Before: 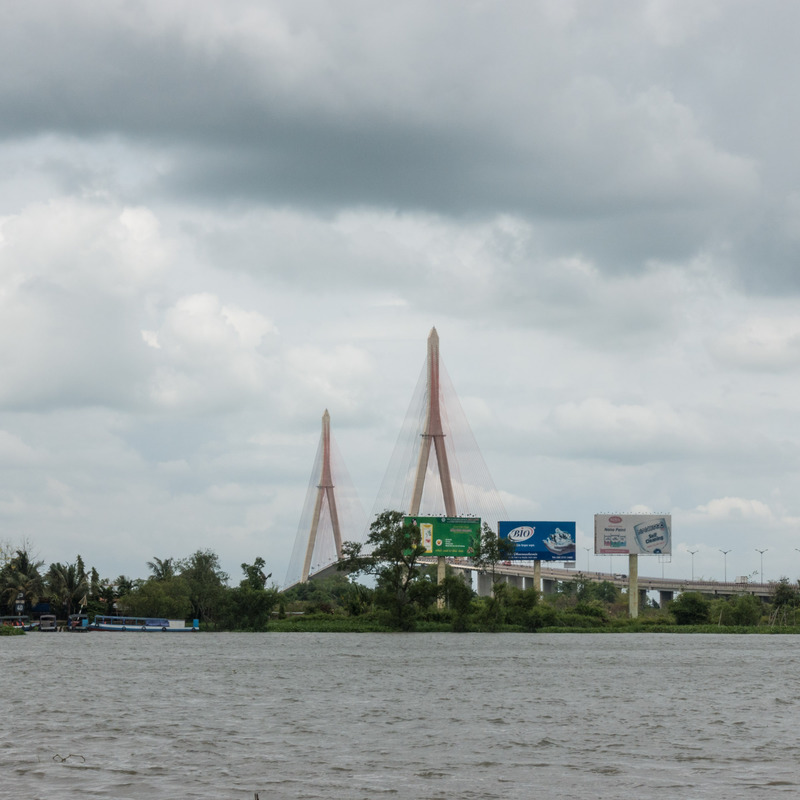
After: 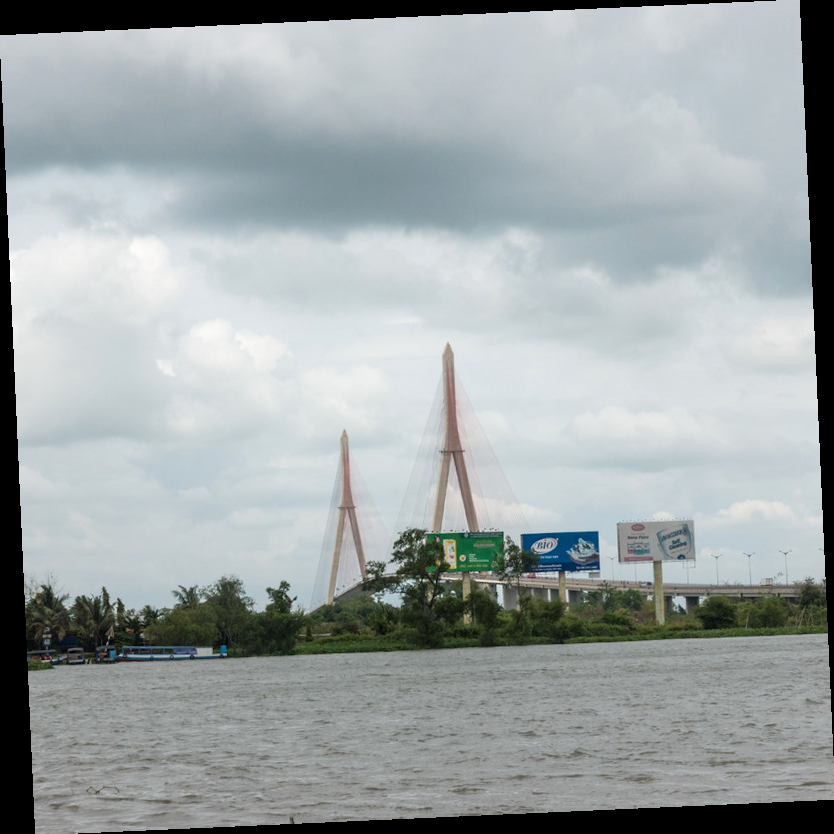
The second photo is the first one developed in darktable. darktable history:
rotate and perspective: rotation -2.56°, automatic cropping off
exposure: exposure 0.2 EV, compensate highlight preservation false
